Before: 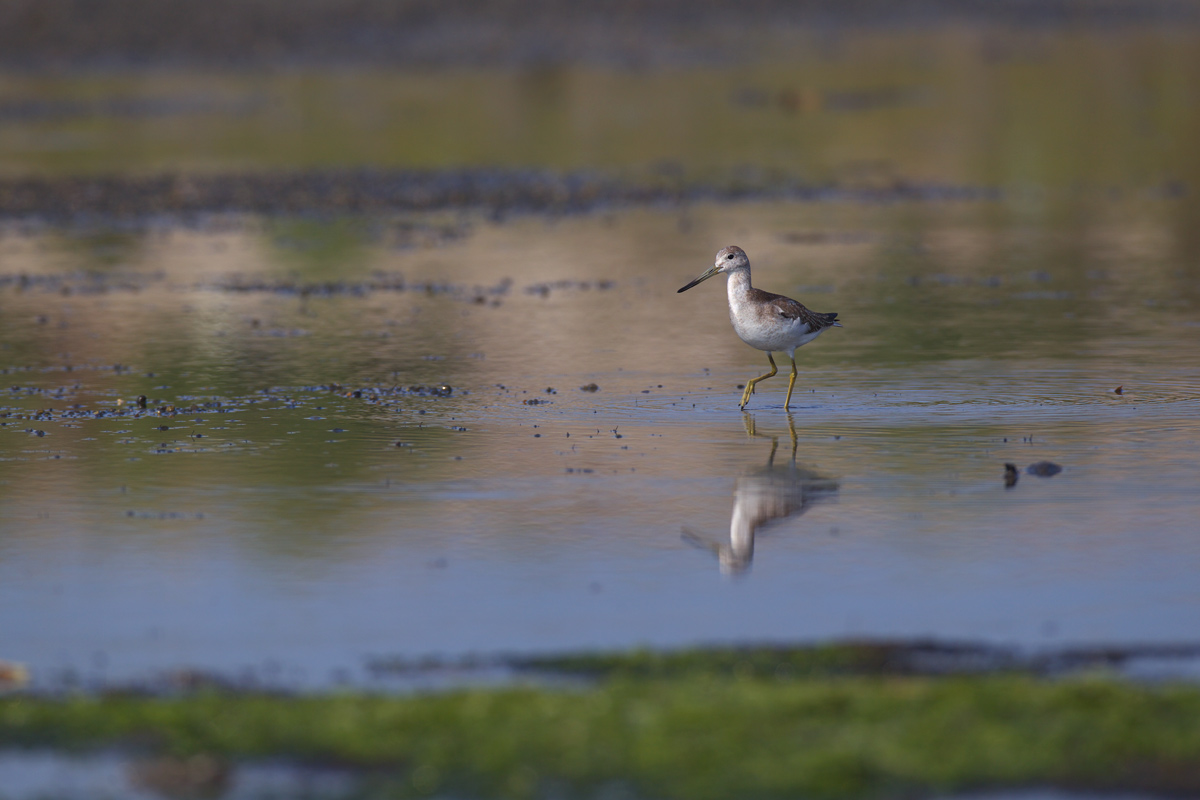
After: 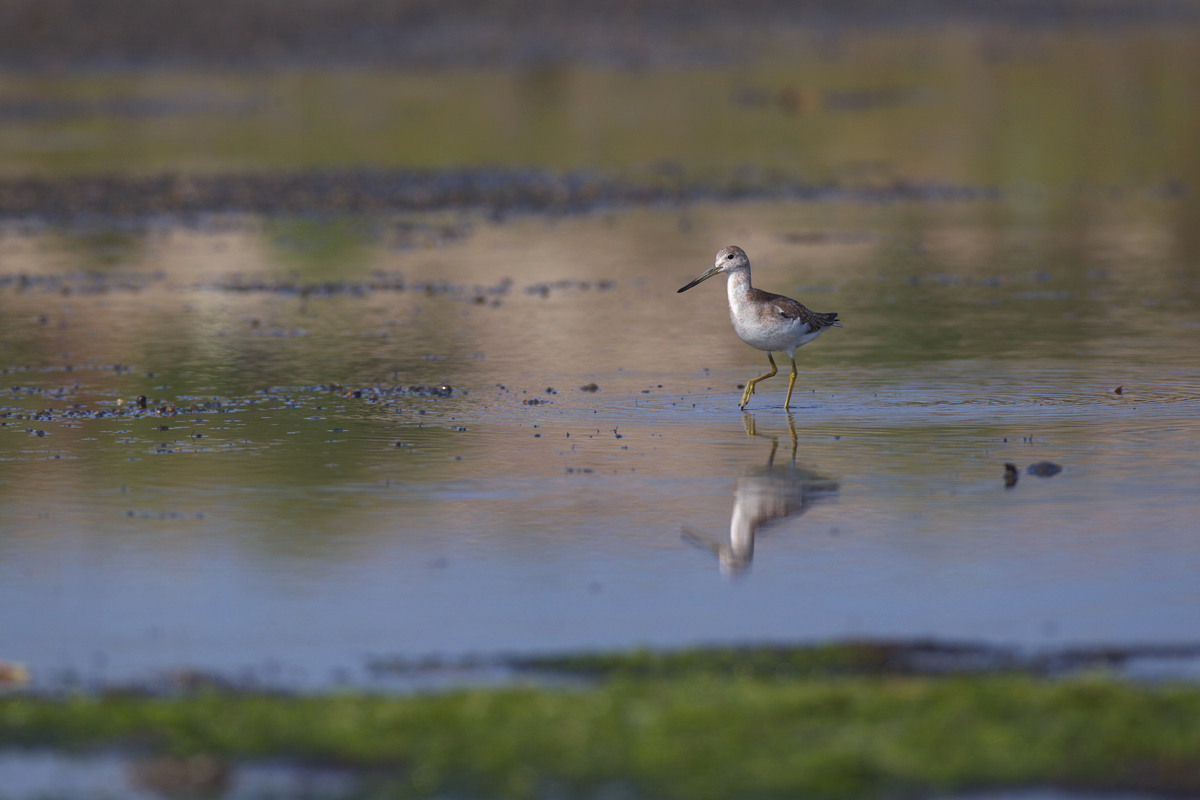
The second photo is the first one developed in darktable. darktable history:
exposure: exposure 0.084 EV, compensate exposure bias true, compensate highlight preservation false
